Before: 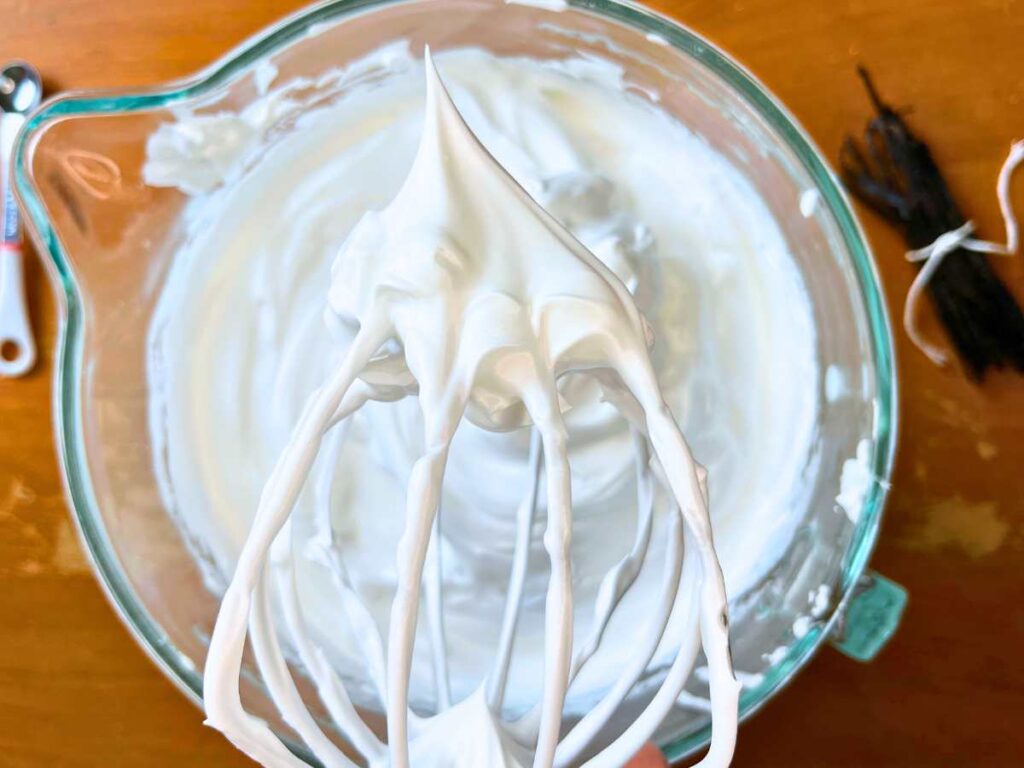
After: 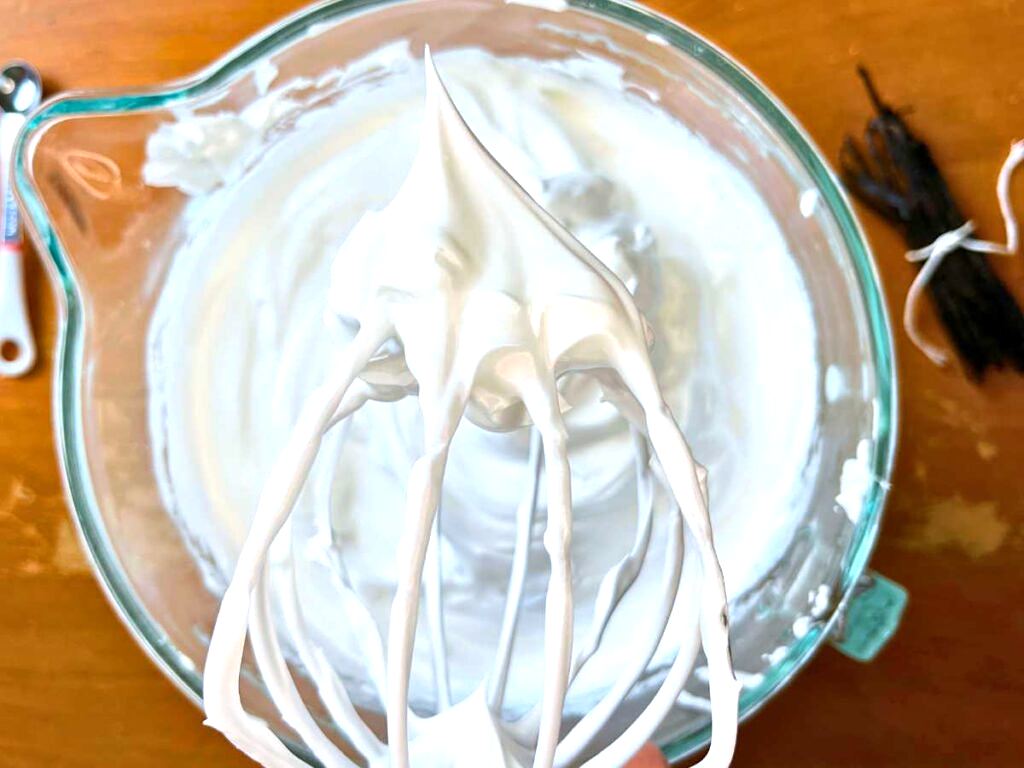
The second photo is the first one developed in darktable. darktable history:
local contrast: mode bilateral grid, contrast 21, coarseness 50, detail 119%, midtone range 0.2
sharpen: amount 0.202
exposure: exposure 0.295 EV, compensate highlight preservation false
